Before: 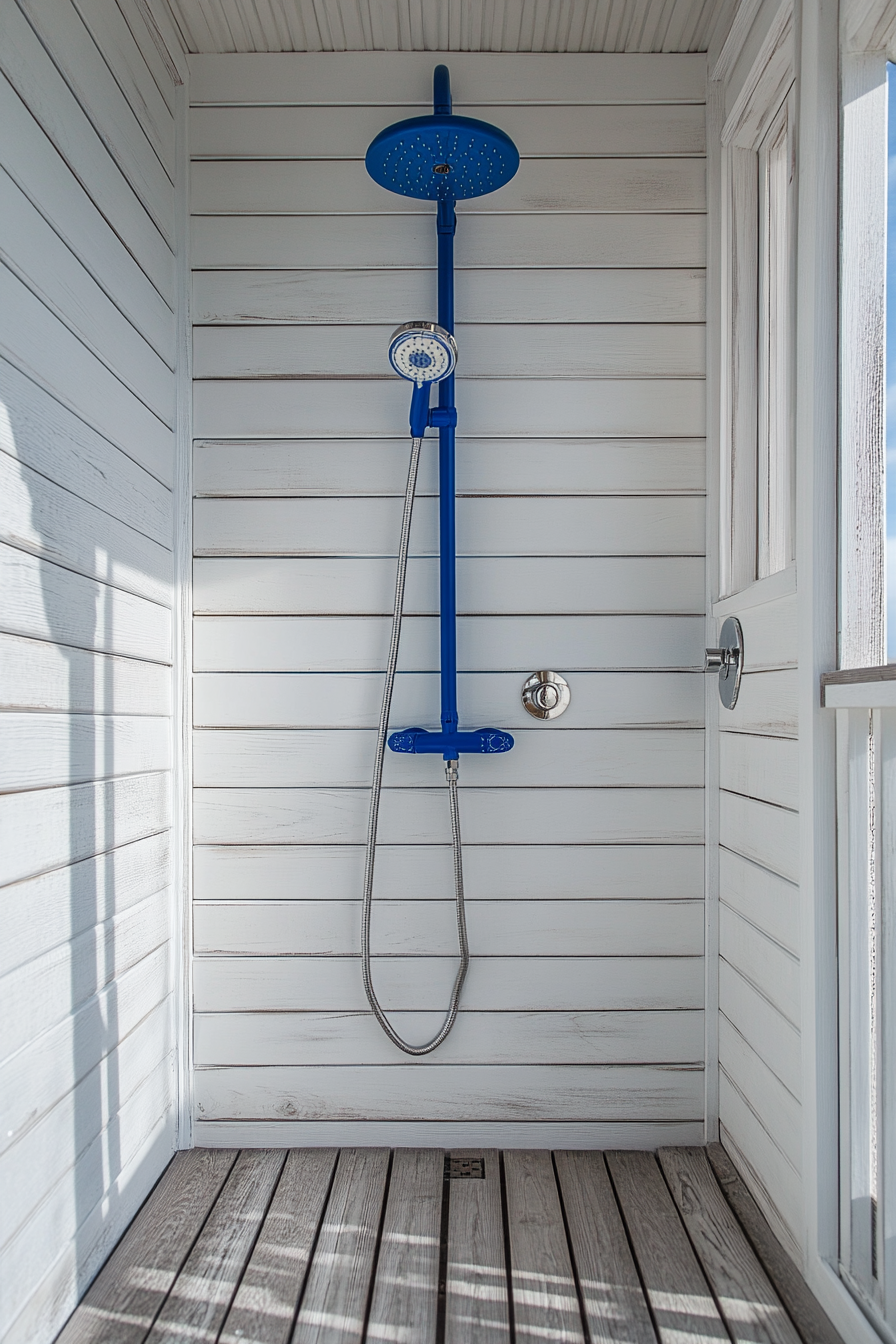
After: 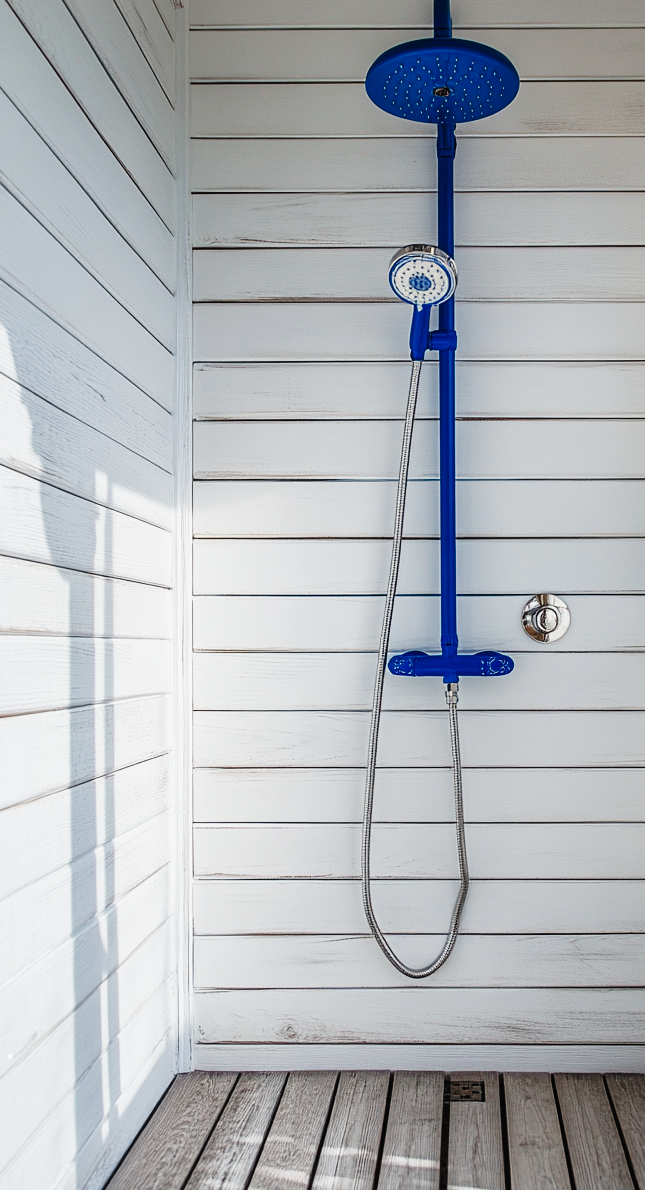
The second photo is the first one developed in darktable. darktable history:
crop: top 5.755%, right 27.905%, bottom 5.683%
tone curve: curves: ch0 [(0, 0.011) (0.053, 0.026) (0.174, 0.115) (0.398, 0.444) (0.673, 0.775) (0.829, 0.906) (0.991, 0.981)]; ch1 [(0, 0) (0.276, 0.206) (0.409, 0.383) (0.473, 0.458) (0.492, 0.501) (0.512, 0.513) (0.54, 0.543) (0.585, 0.617) (0.659, 0.686) (0.78, 0.8) (1, 1)]; ch2 [(0, 0) (0.438, 0.449) (0.473, 0.469) (0.503, 0.5) (0.523, 0.534) (0.562, 0.594) (0.612, 0.635) (0.695, 0.713) (1, 1)], preserve colors none
